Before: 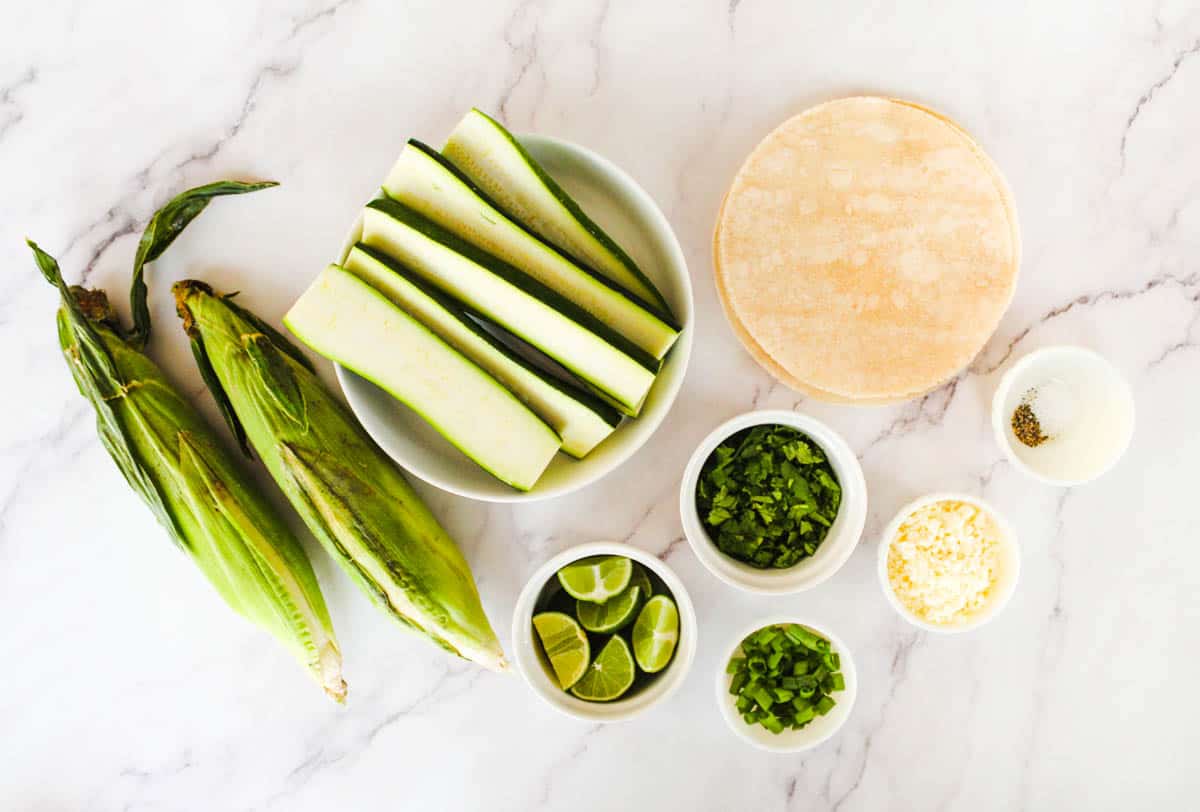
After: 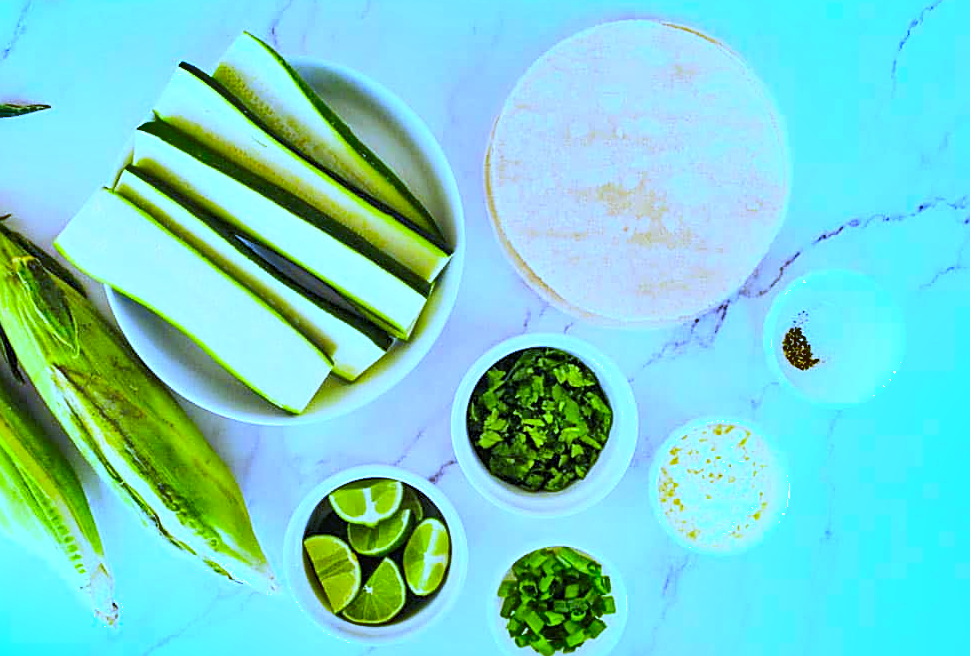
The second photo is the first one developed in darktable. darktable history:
shadows and highlights: soften with gaussian
white balance: red 0.766, blue 1.537
tone equalizer: -7 EV 0.15 EV, -6 EV 0.6 EV, -5 EV 1.15 EV, -4 EV 1.33 EV, -3 EV 1.15 EV, -2 EV 0.6 EV, -1 EV 0.15 EV, mask exposure compensation -0.5 EV
sharpen: on, module defaults
crop: left 19.159%, top 9.58%, bottom 9.58%
contrast brightness saturation: contrast 0.2, brightness 0.16, saturation 0.22
